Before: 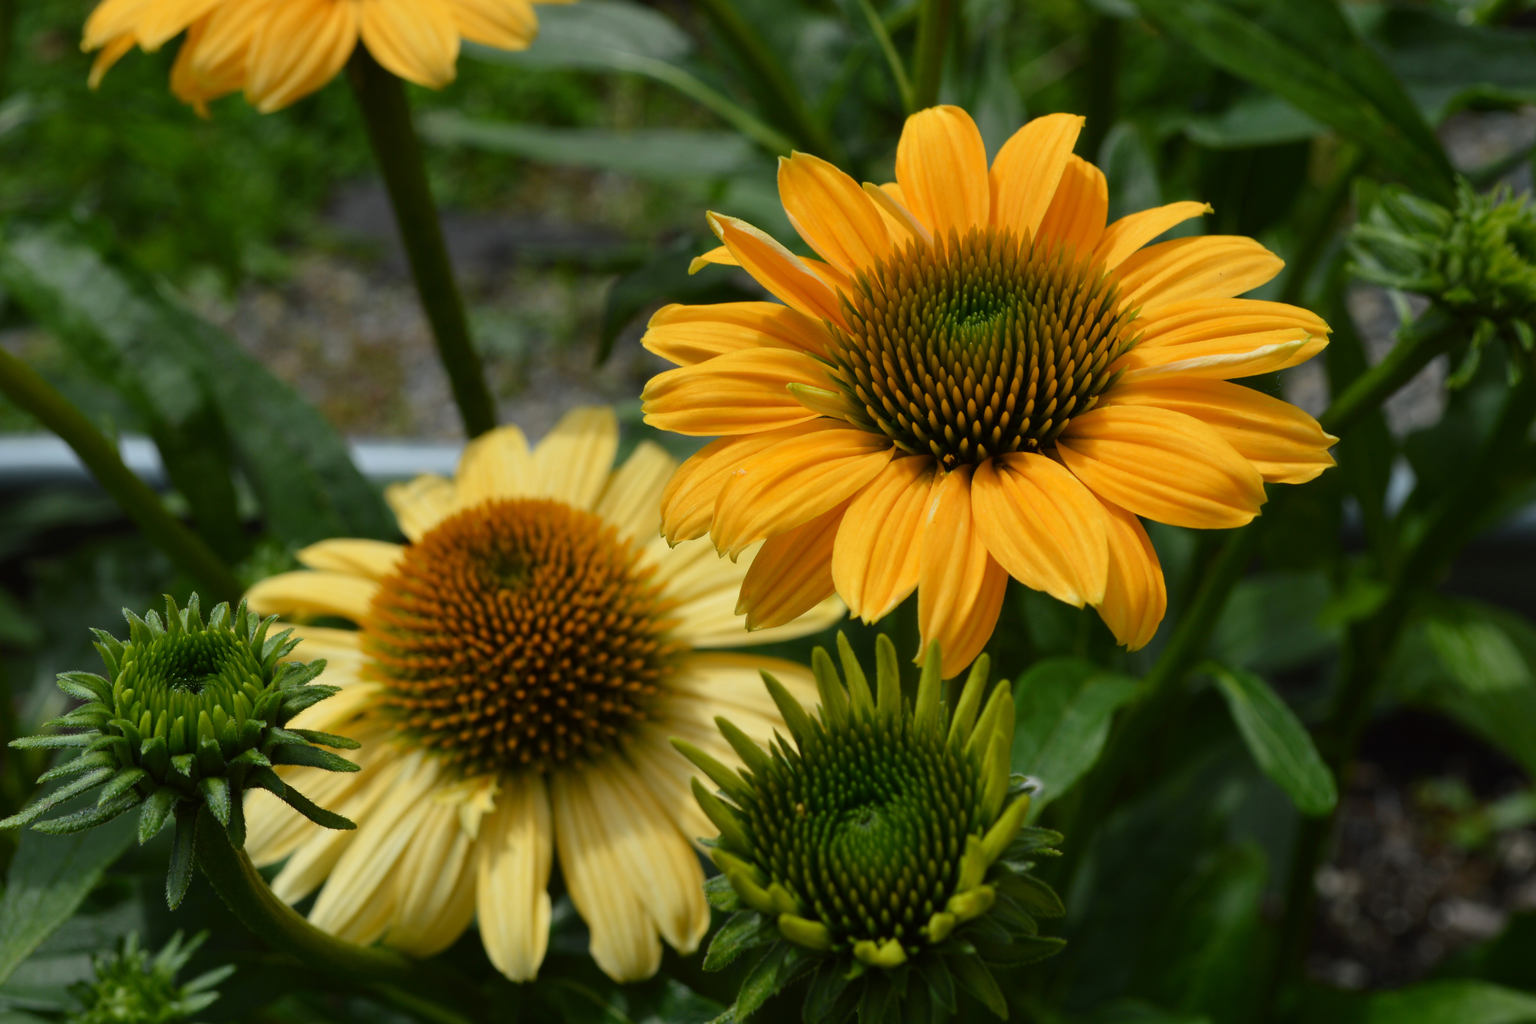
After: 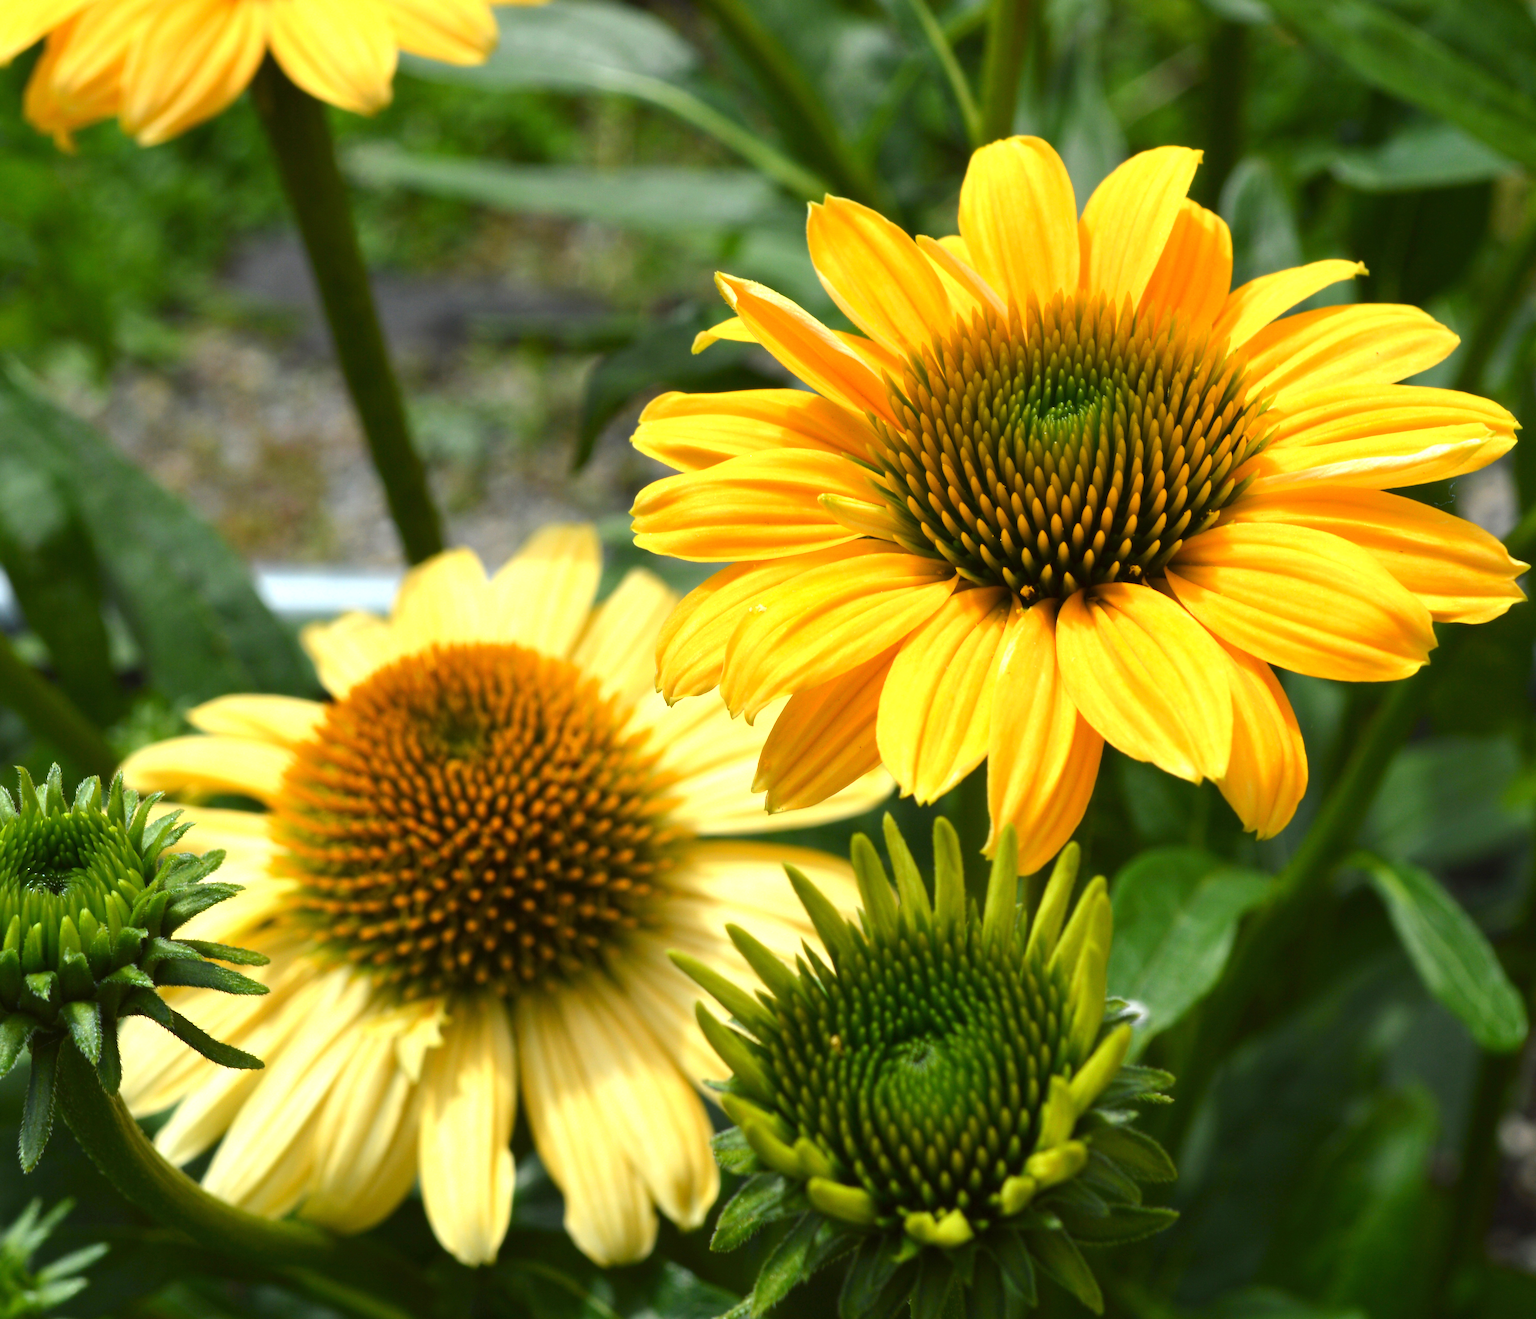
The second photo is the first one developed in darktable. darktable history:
exposure: exposure 1.135 EV, compensate highlight preservation false
crop: left 9.891%, right 12.476%
